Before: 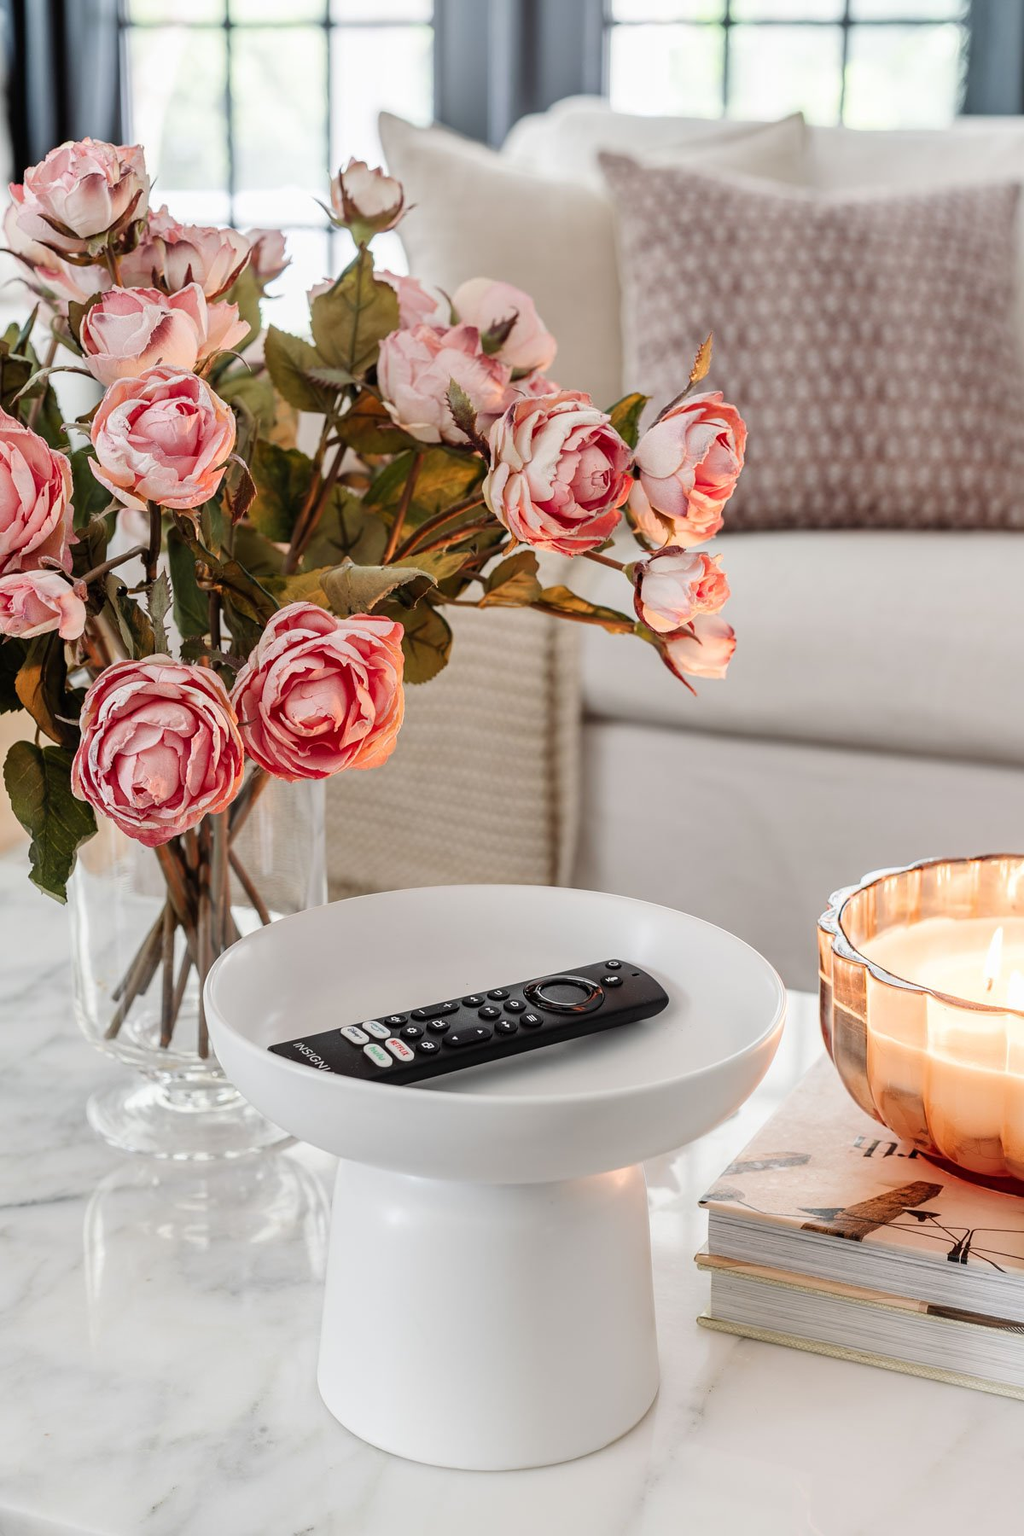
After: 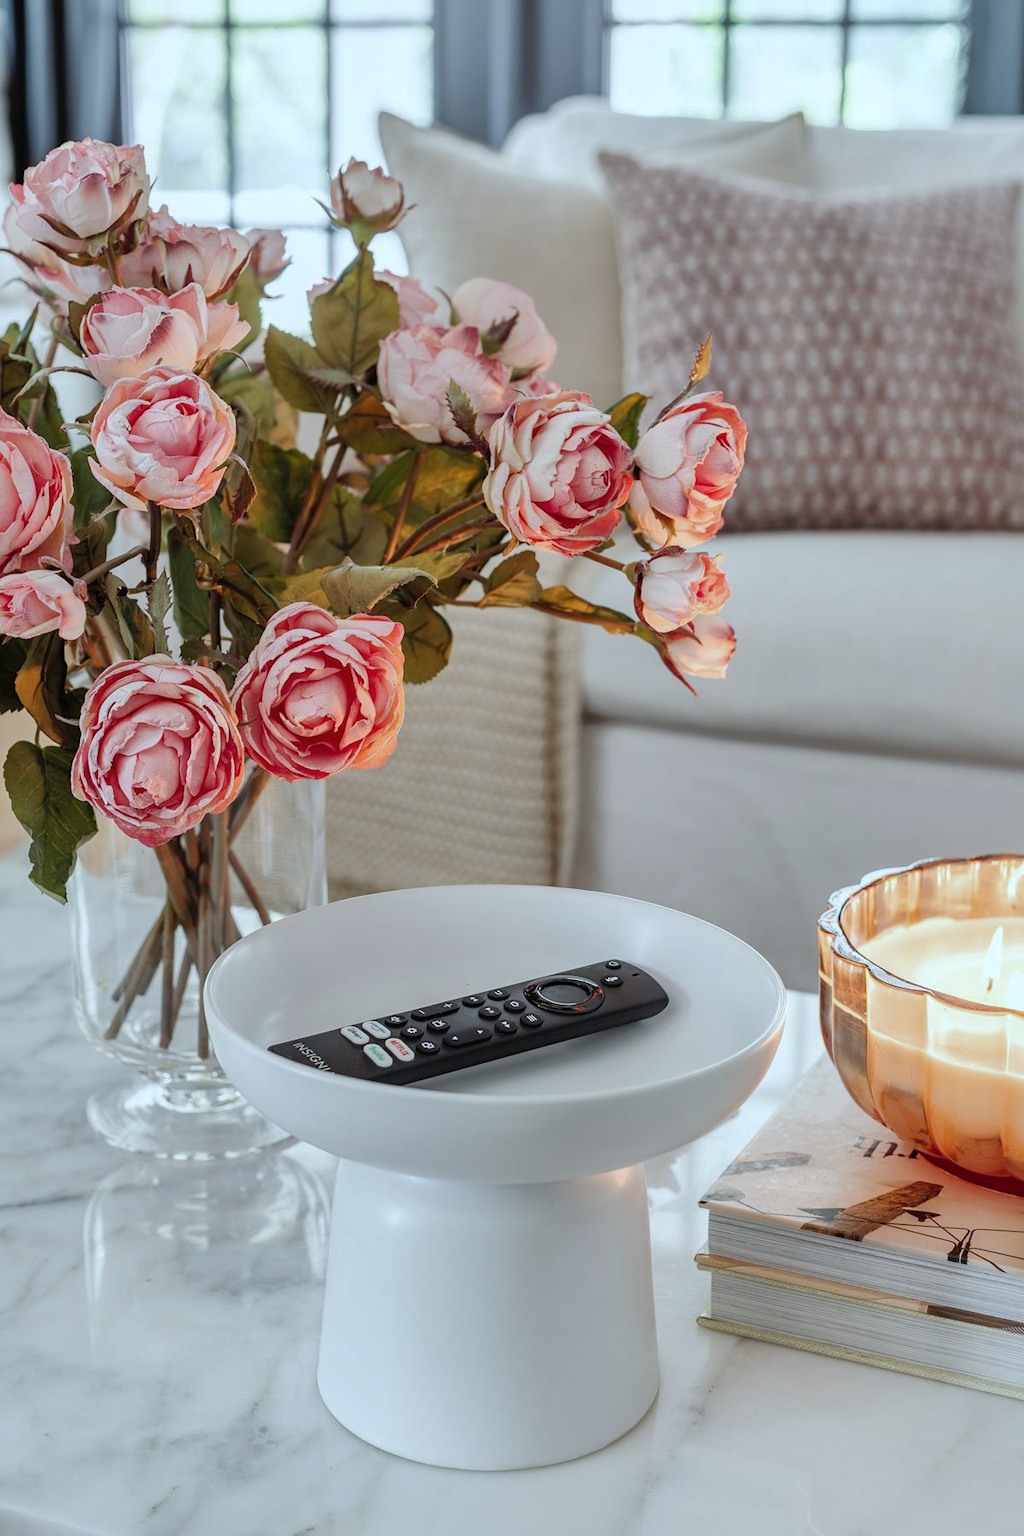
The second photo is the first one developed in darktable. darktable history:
shadows and highlights: on, module defaults
white balance: red 0.925, blue 1.046
